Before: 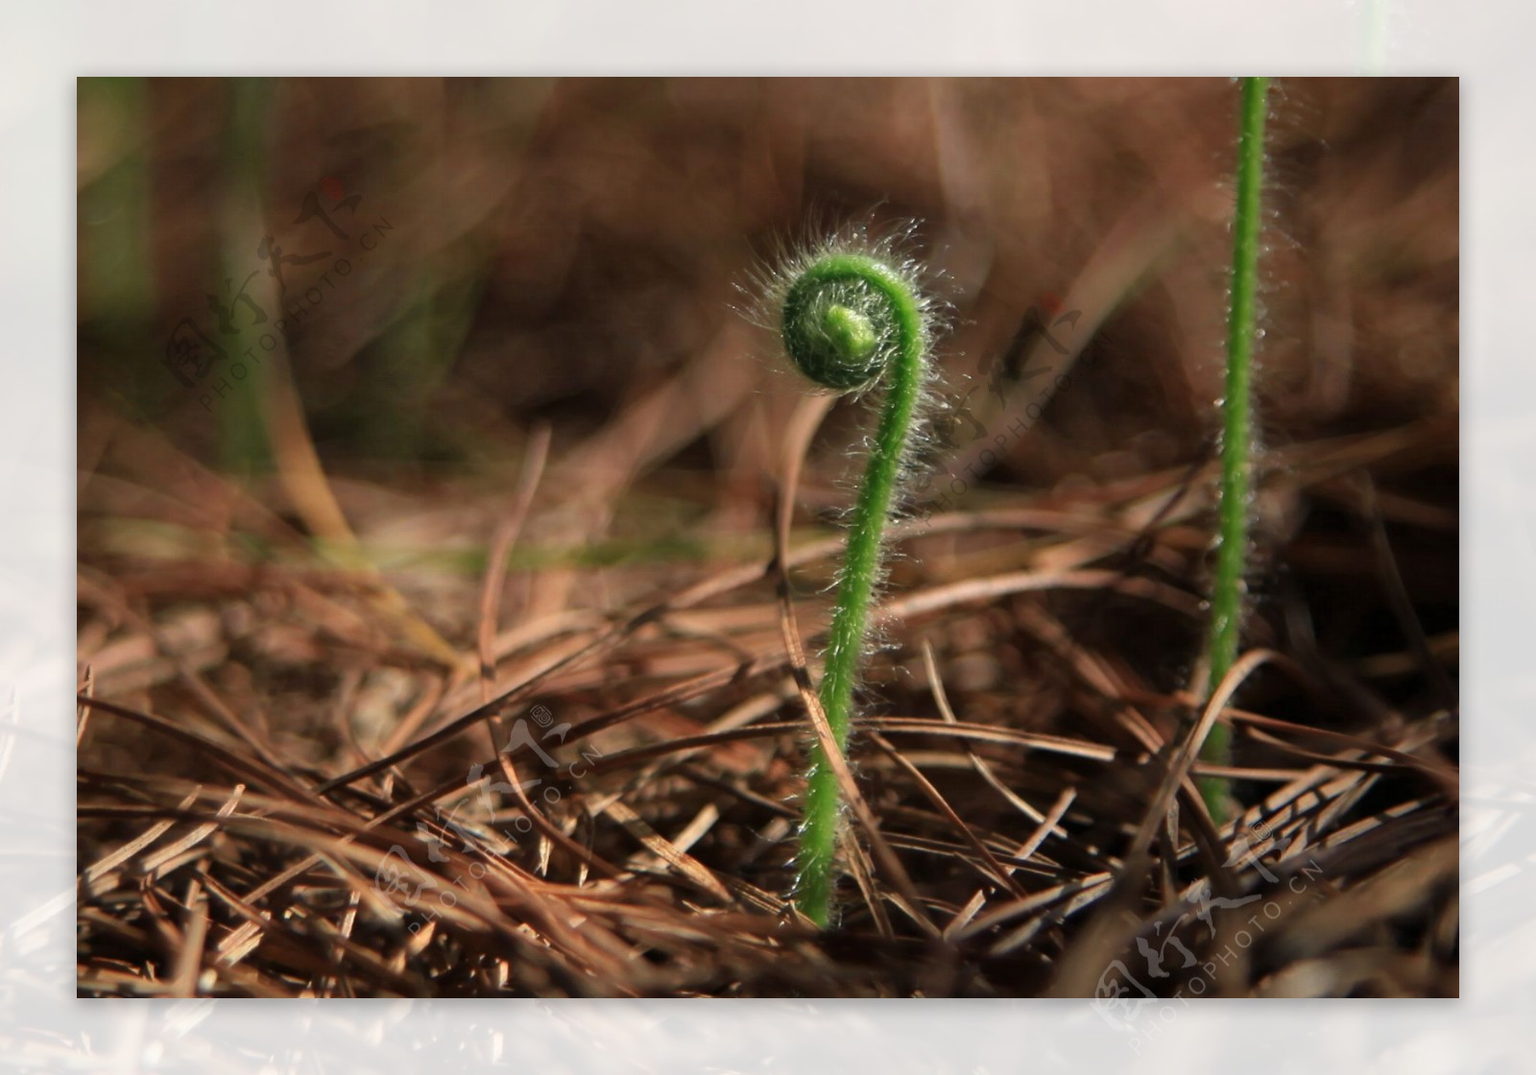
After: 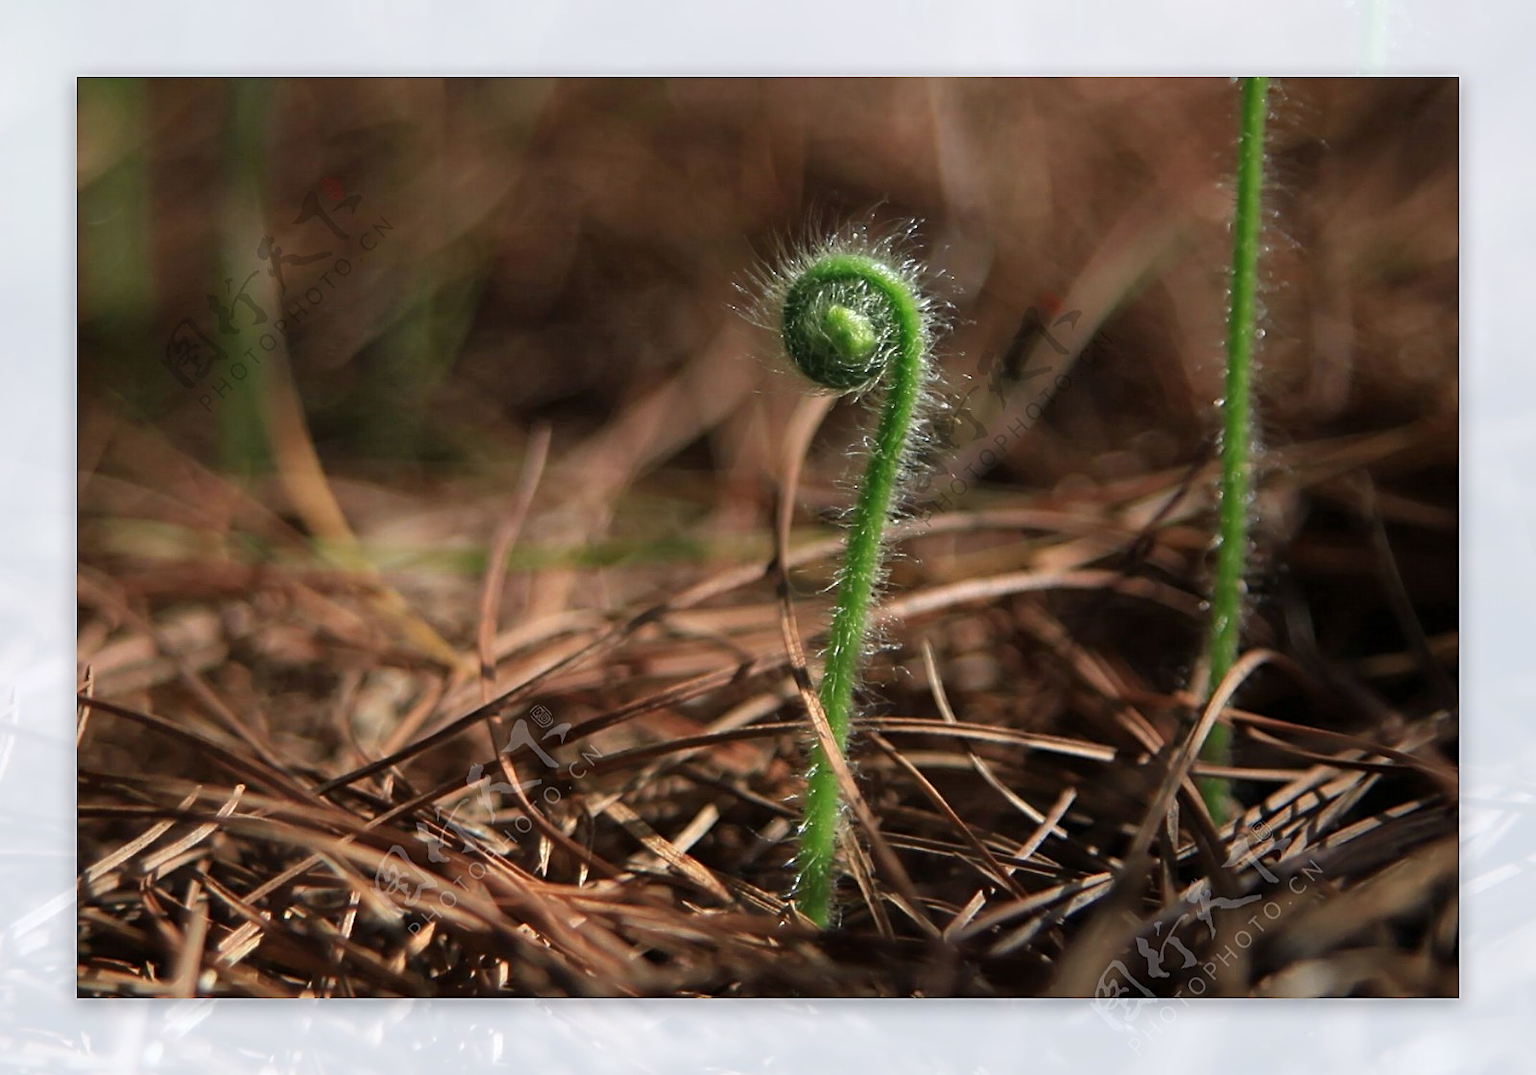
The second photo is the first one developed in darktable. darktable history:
sharpen: on, module defaults
white balance: red 0.974, blue 1.044
levels: levels [0, 0.492, 0.984]
